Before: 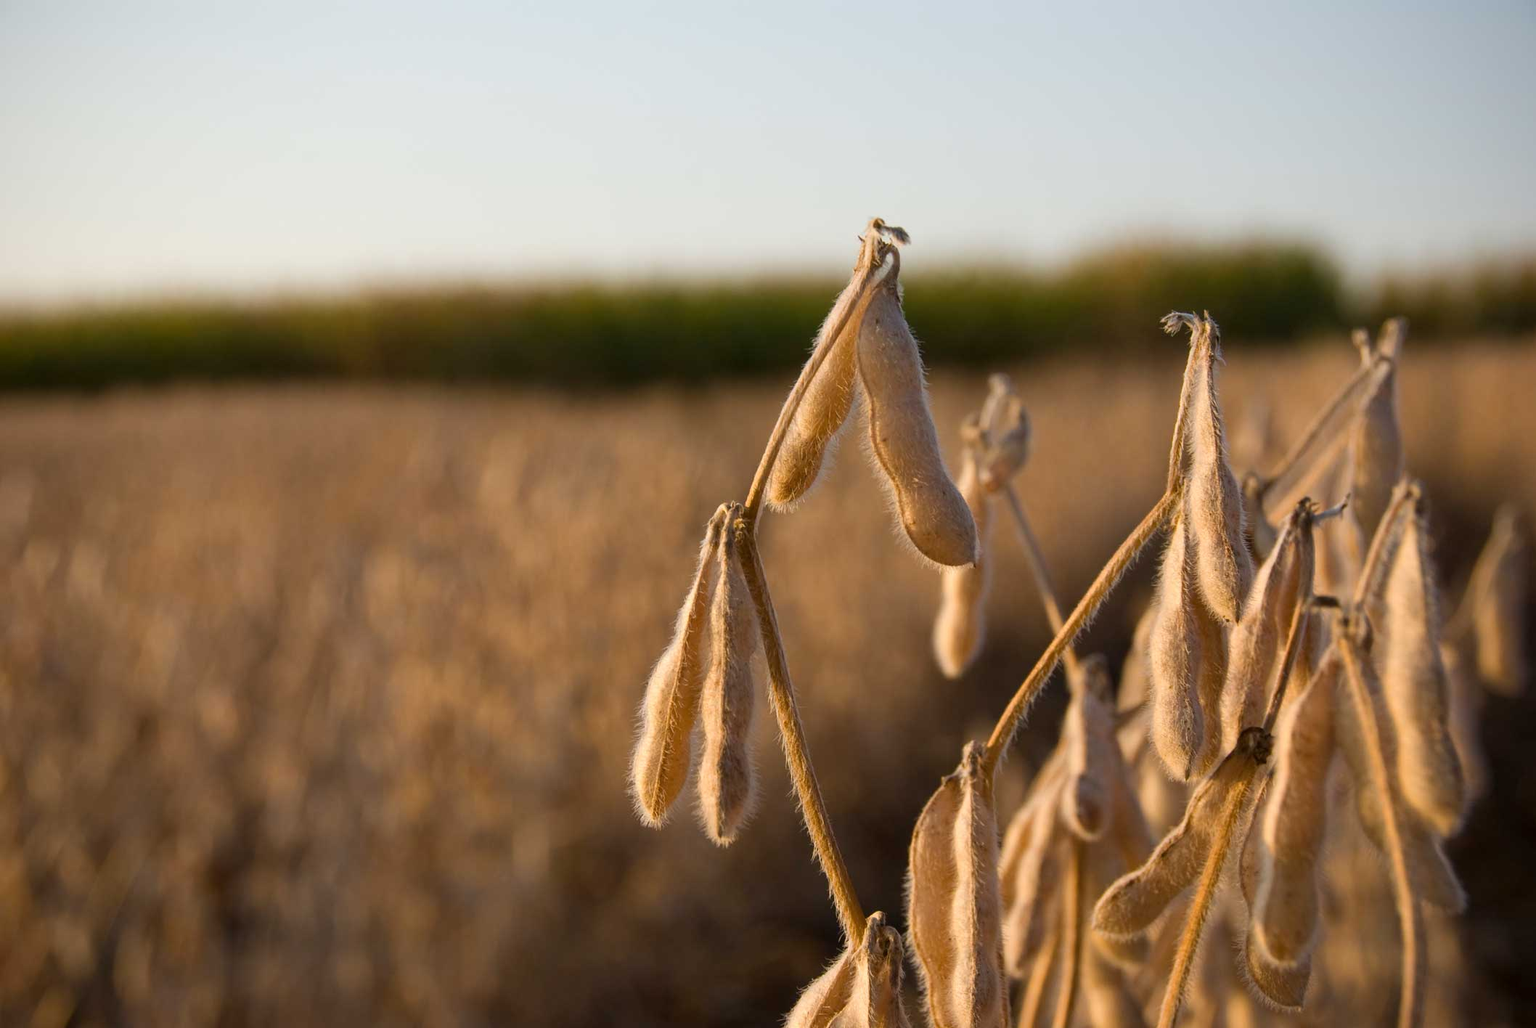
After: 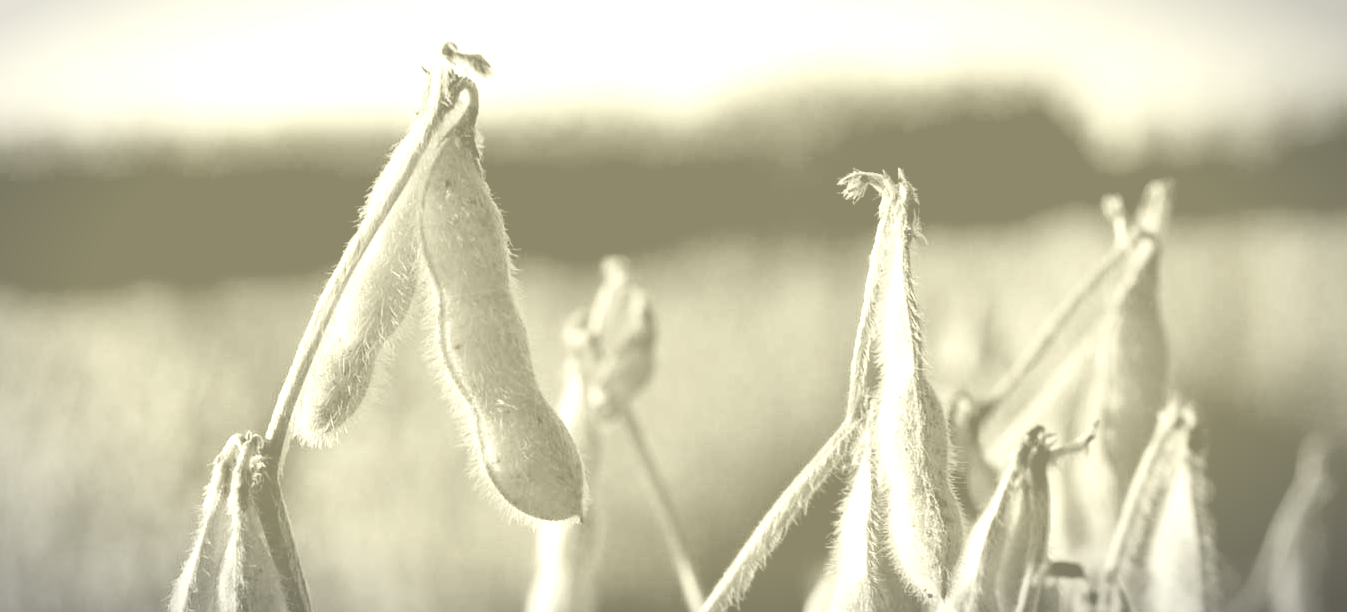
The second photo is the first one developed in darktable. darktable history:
color balance rgb: shadows lift › chroma 4.41%, shadows lift › hue 27°, power › chroma 2.5%, power › hue 70°, highlights gain › chroma 1%, highlights gain › hue 27°, saturation formula JzAzBz (2021)
colorize: hue 43.2°, saturation 40%, version 1
white balance: red 0.967, blue 1.049
crop: left 36.005%, top 18.293%, right 0.31%, bottom 38.444%
vignetting: fall-off start 87%, automatic ratio true
tone equalizer: -8 EV -0.75 EV, -7 EV -0.7 EV, -6 EV -0.6 EV, -5 EV -0.4 EV, -3 EV 0.4 EV, -2 EV 0.6 EV, -1 EV 0.7 EV, +0 EV 0.75 EV, edges refinement/feathering 500, mask exposure compensation -1.57 EV, preserve details no
contrast brightness saturation: contrast 0.06, brightness -0.01, saturation -0.23
exposure: black level correction 0.04, exposure 0.5 EV, compensate highlight preservation false
